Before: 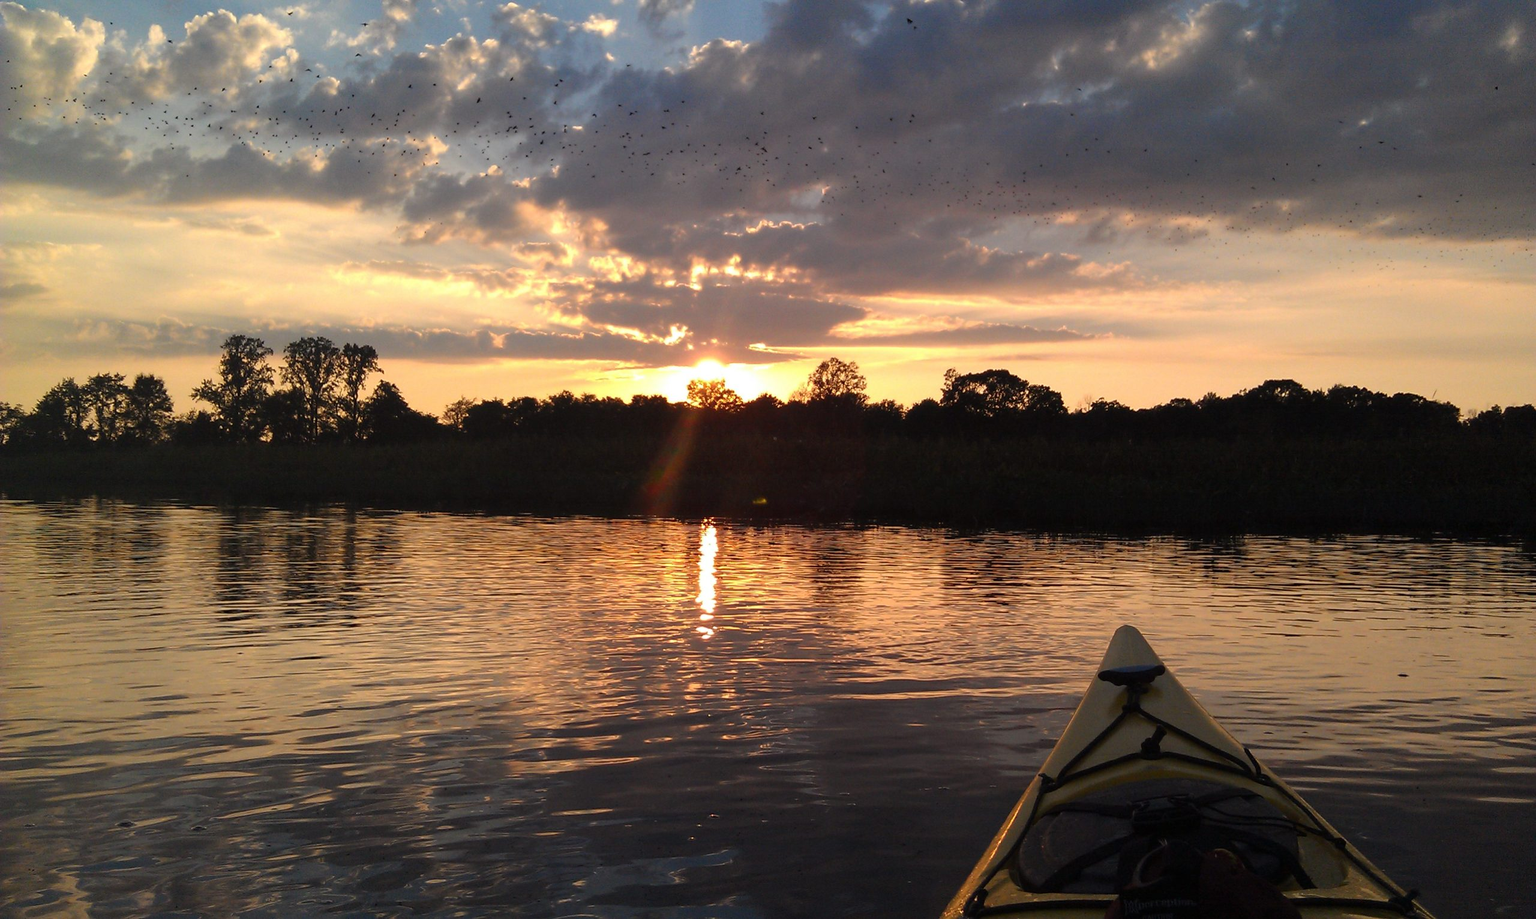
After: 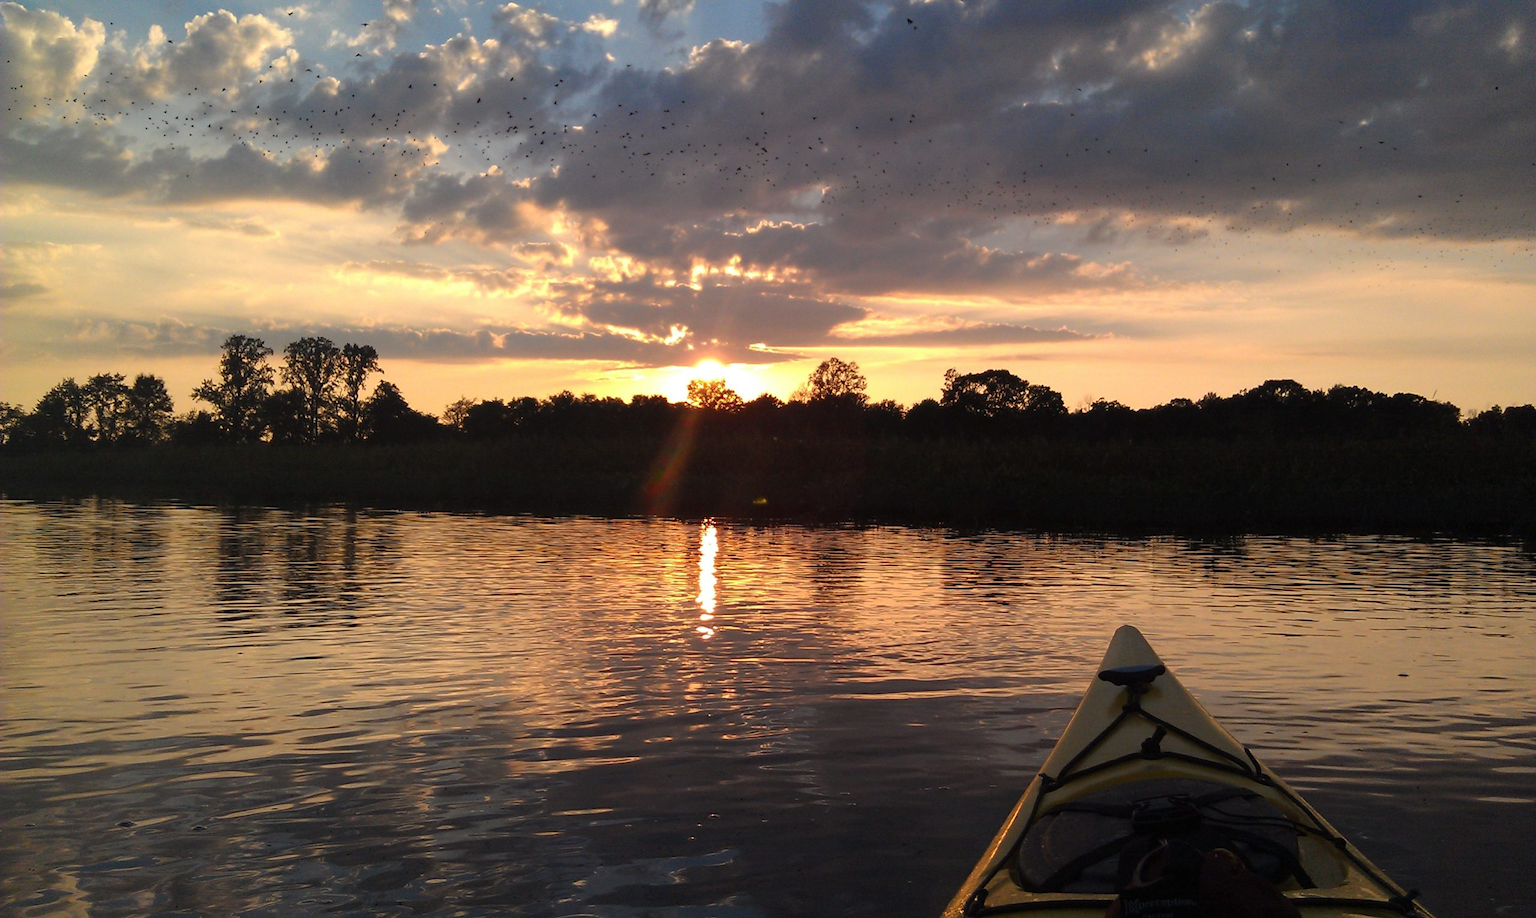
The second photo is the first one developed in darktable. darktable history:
color correction: highlights a* -0.117, highlights b* 0.128
